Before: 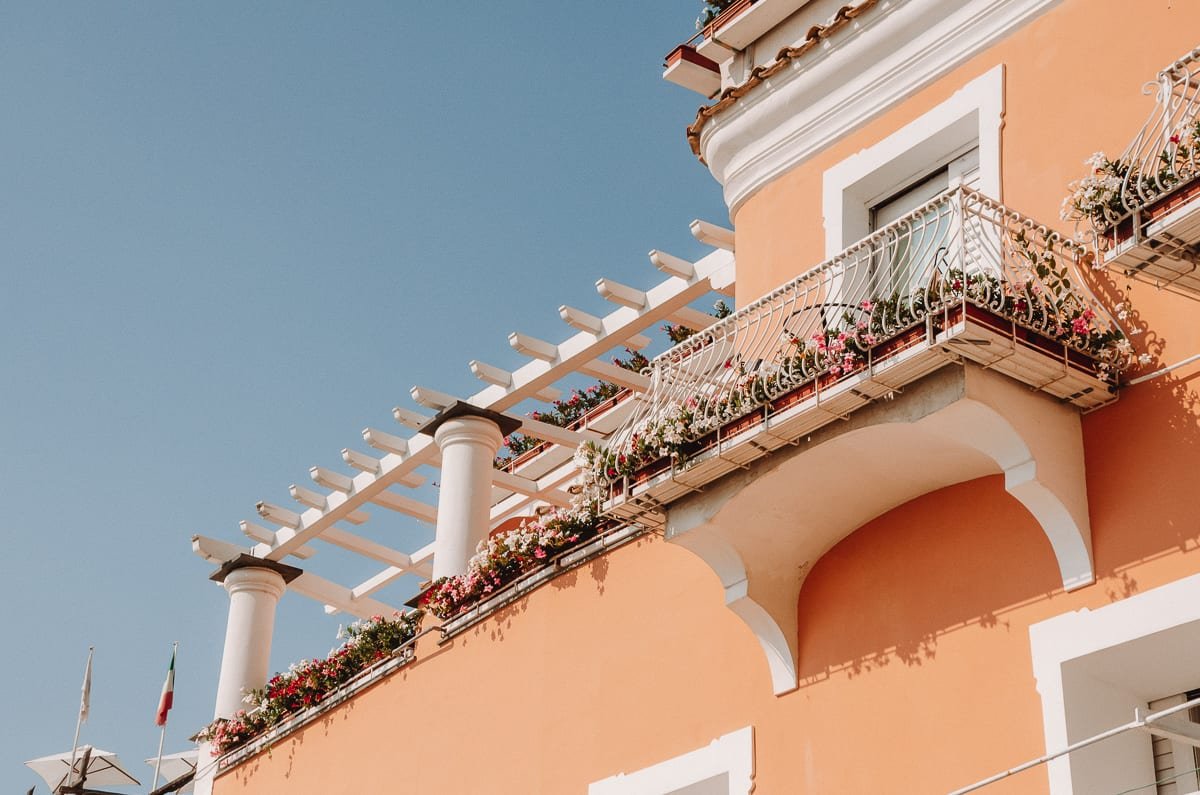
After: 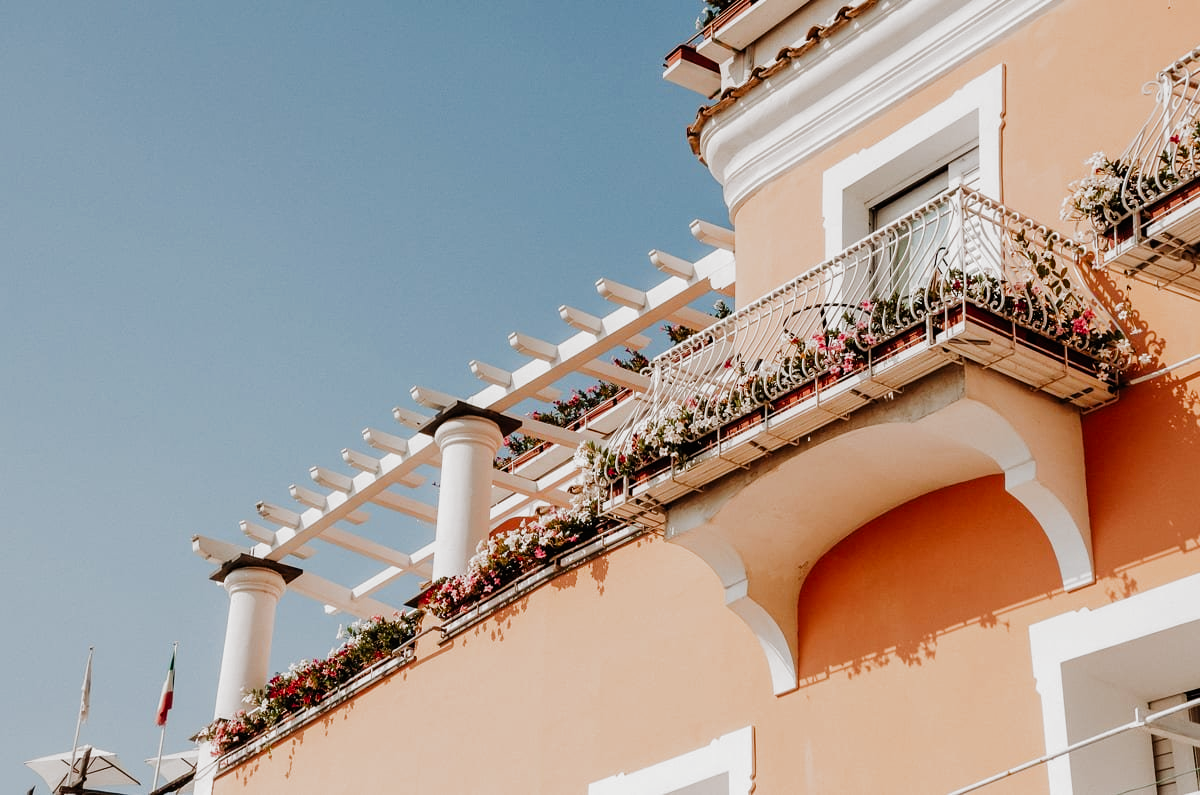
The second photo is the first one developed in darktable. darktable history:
filmic rgb: black relative exposure -7.96 EV, white relative exposure 2.47 EV, hardness 6.33, preserve chrominance no, color science v4 (2020), contrast in shadows soft, contrast in highlights soft
